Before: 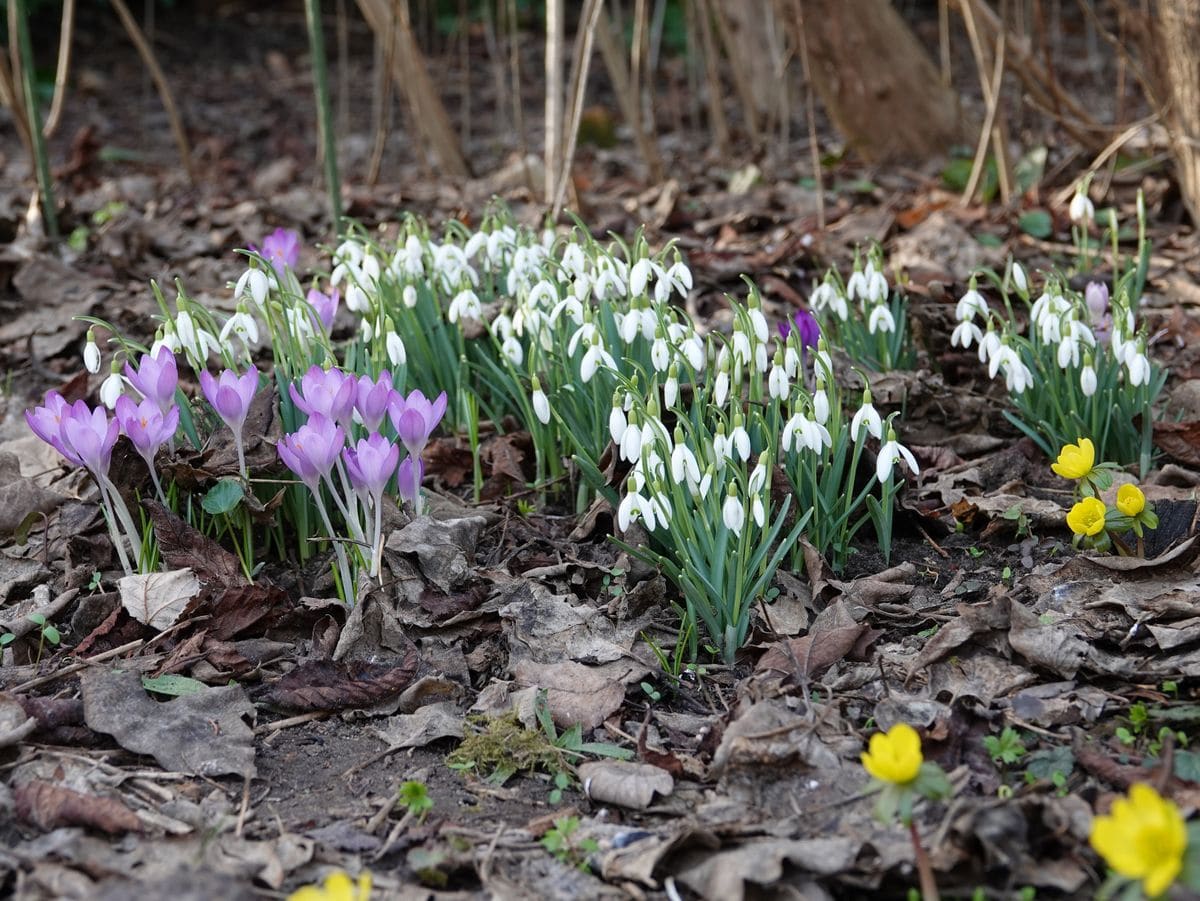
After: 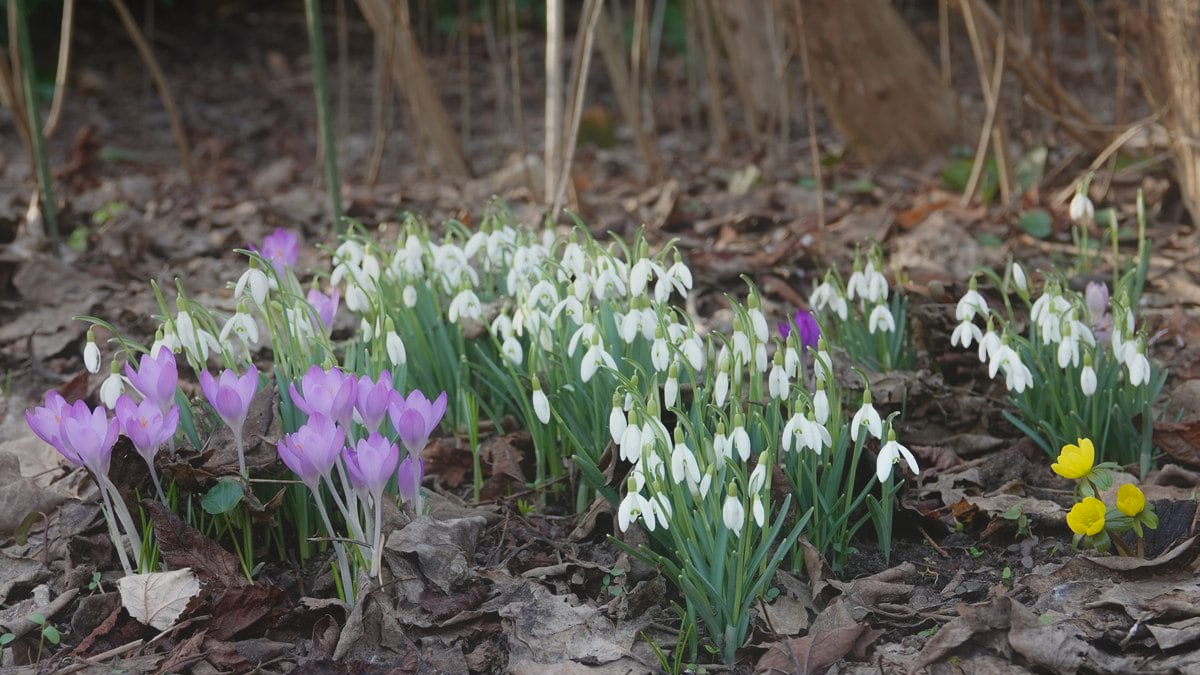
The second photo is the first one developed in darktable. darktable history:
crop: bottom 24.991%
contrast equalizer: y [[0.6 ×6], [0.55 ×6], [0 ×6], [0 ×6], [0 ×6]], mix -0.987
